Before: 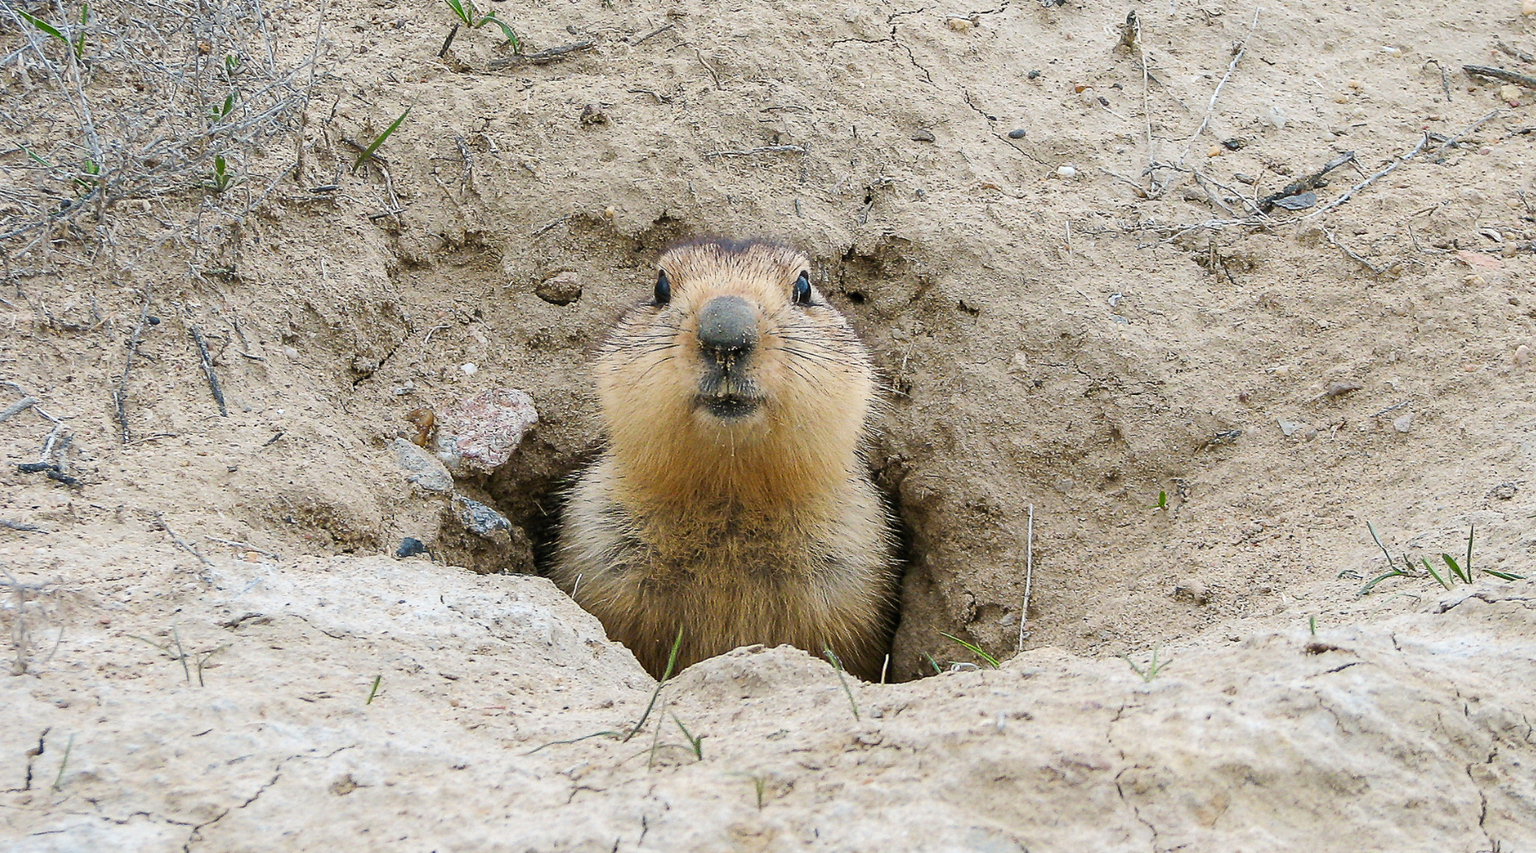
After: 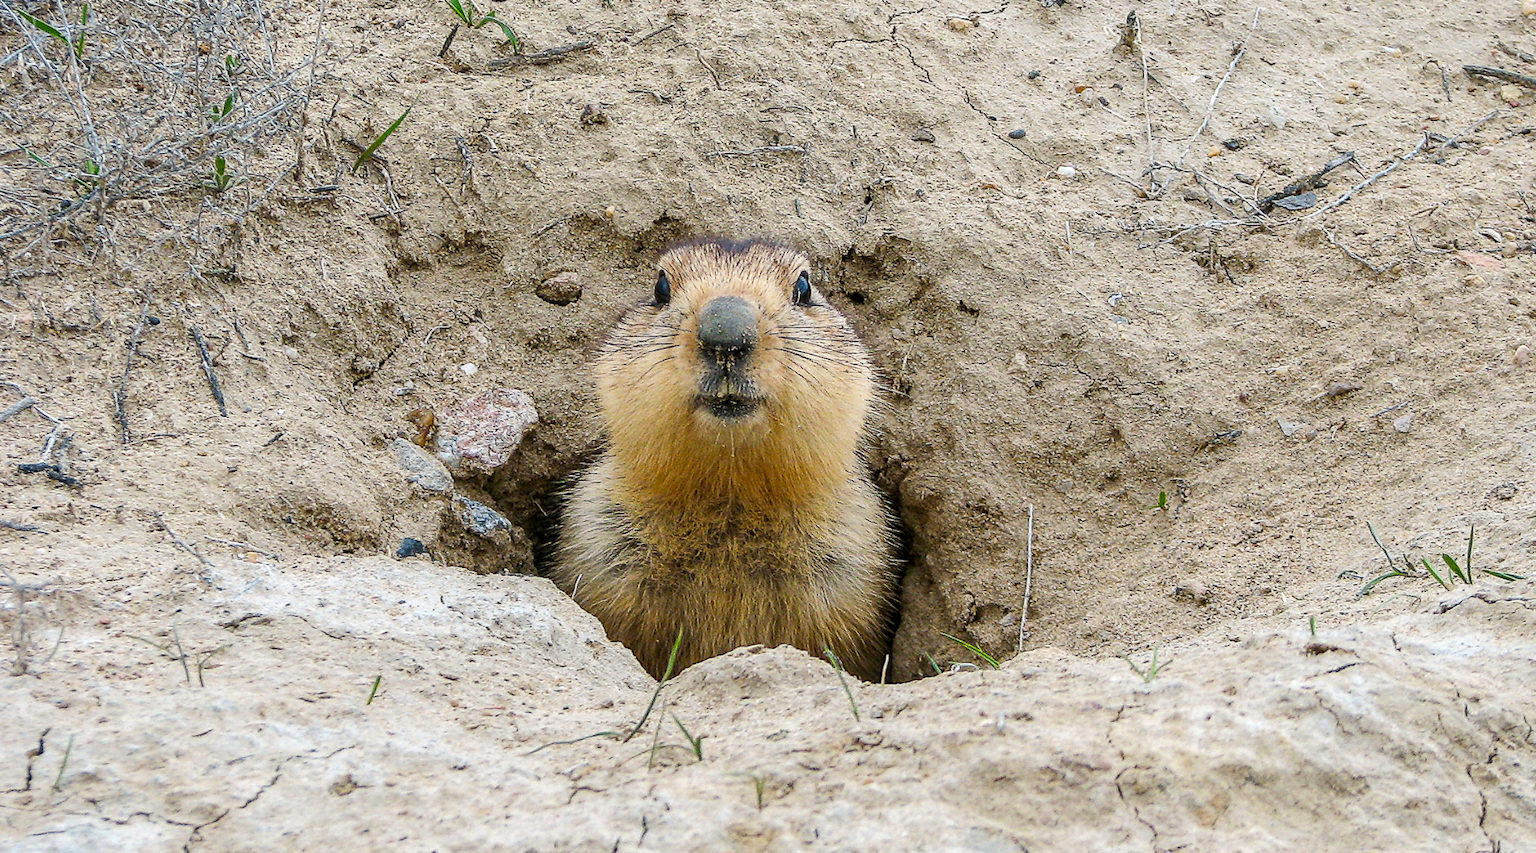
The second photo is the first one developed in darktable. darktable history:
color balance rgb: perceptual saturation grading › global saturation 17.498%
local contrast: on, module defaults
